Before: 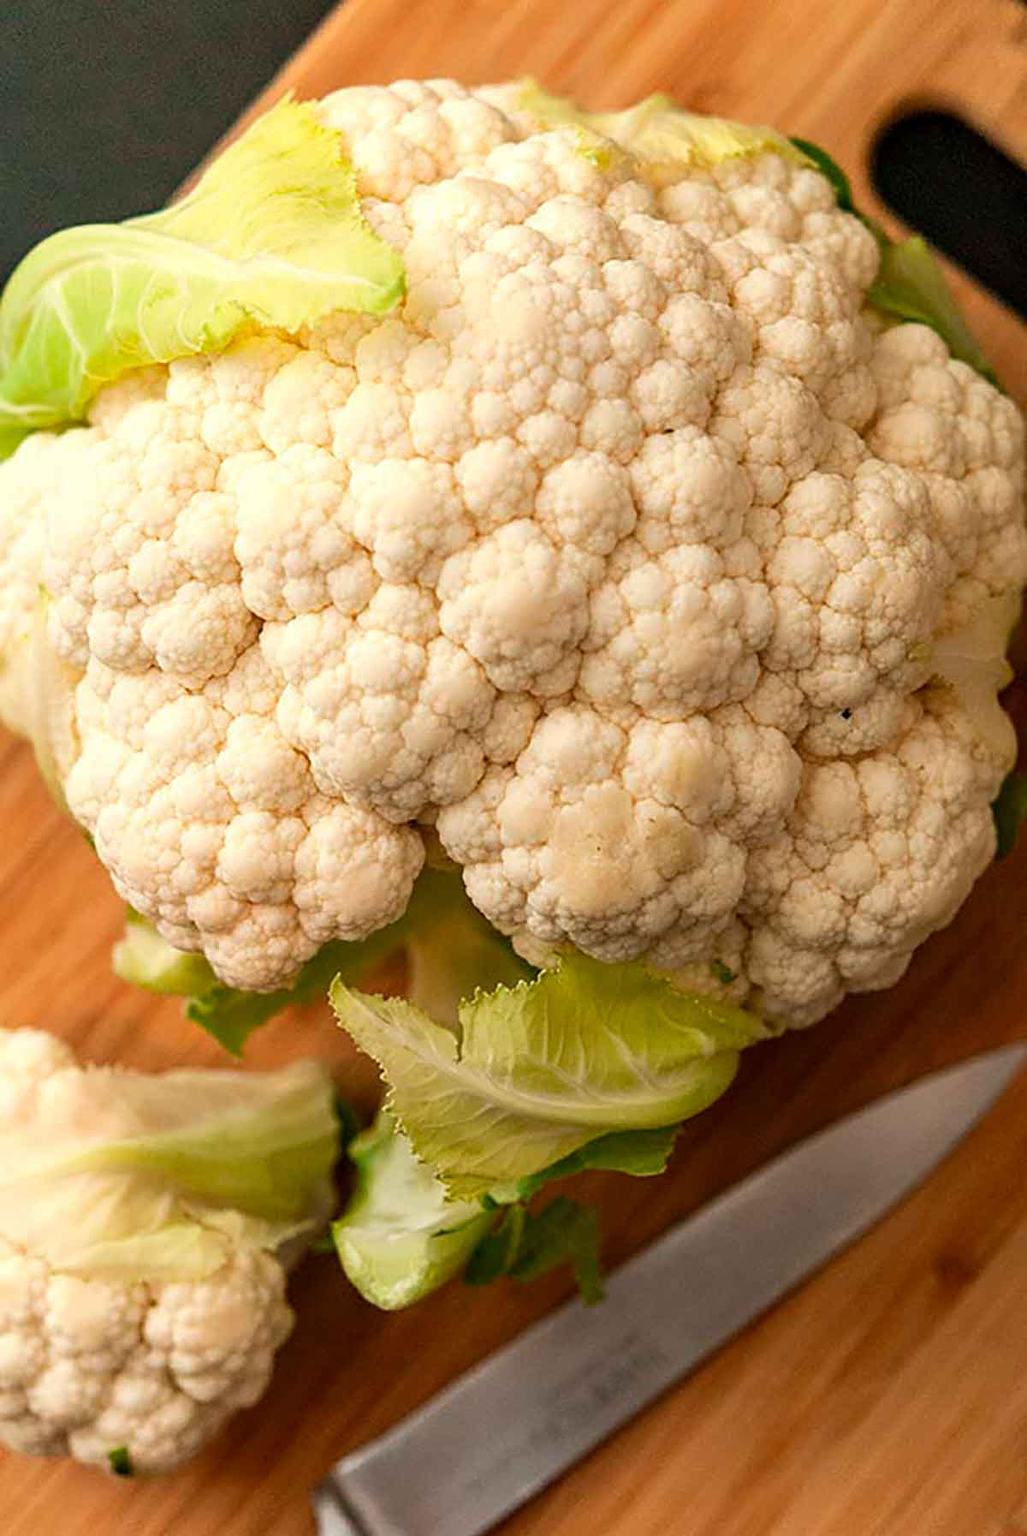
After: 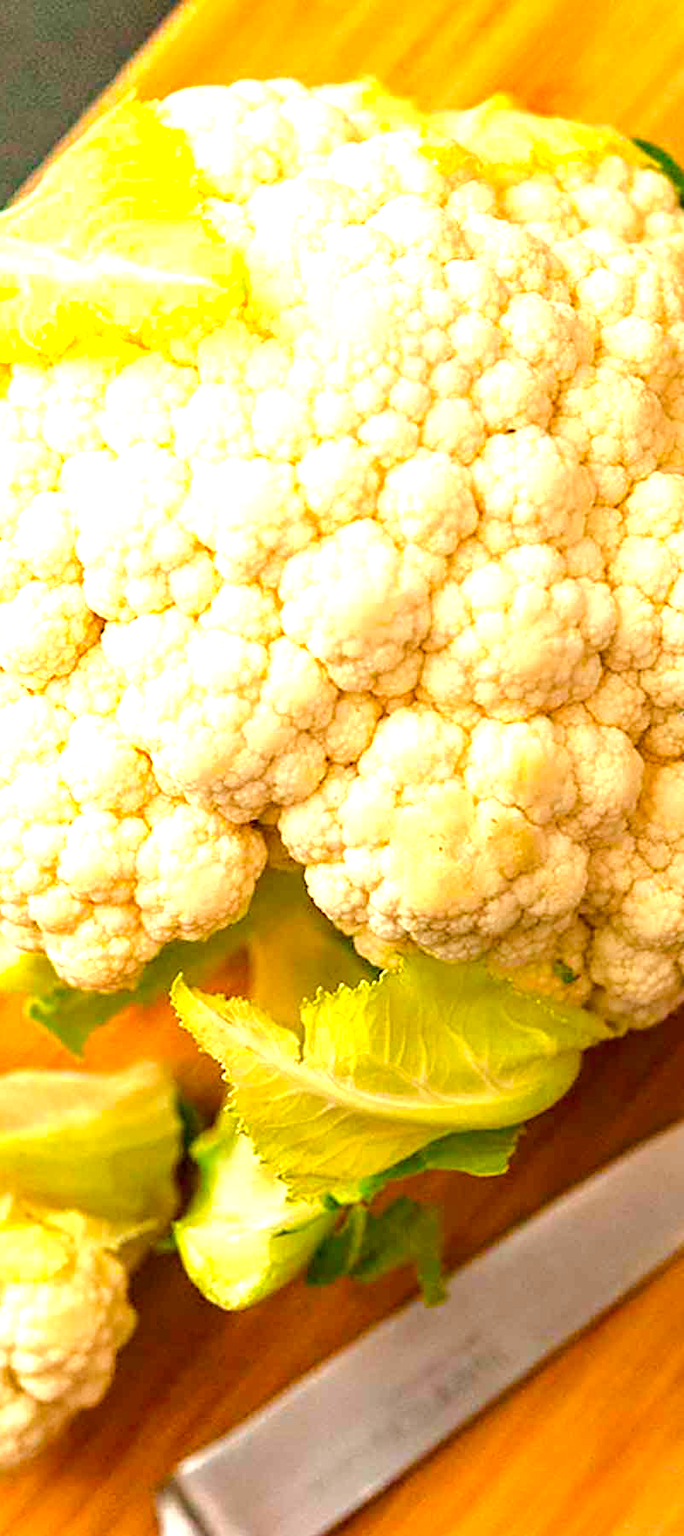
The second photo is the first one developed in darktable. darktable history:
crop: left 15.419%, right 17.914%
exposure: black level correction 0, exposure 1.2 EV, compensate highlight preservation false
color balance rgb: perceptual saturation grading › global saturation 25%, perceptual brilliance grading › mid-tones 10%, perceptual brilliance grading › shadows 15%, global vibrance 20%
